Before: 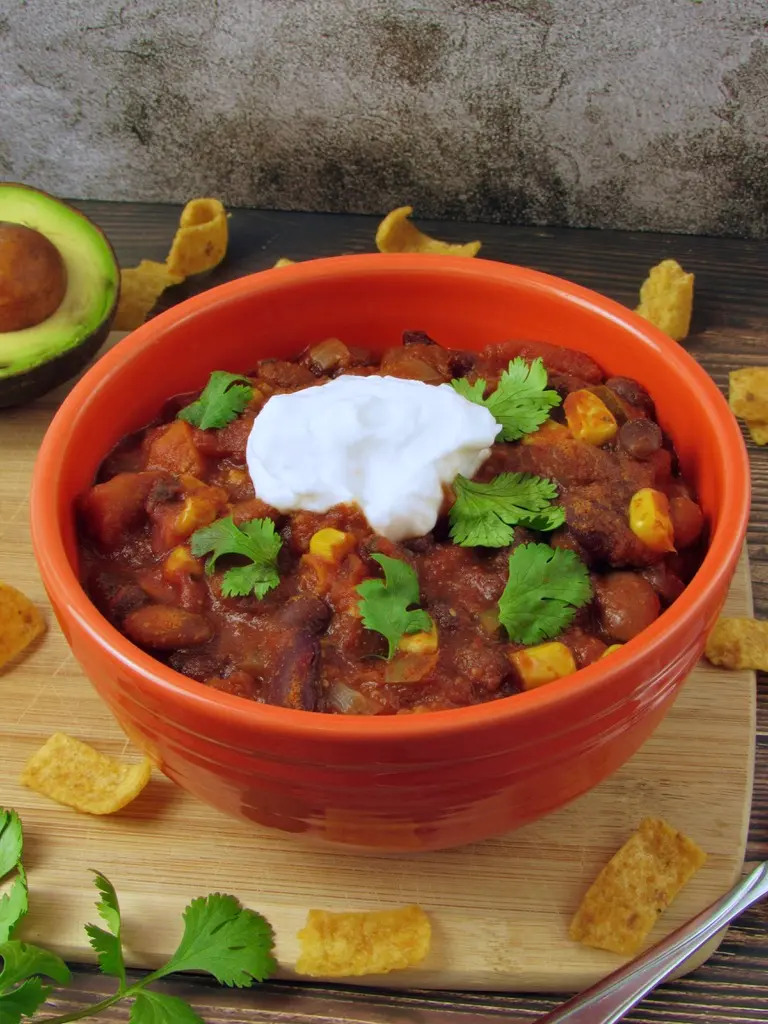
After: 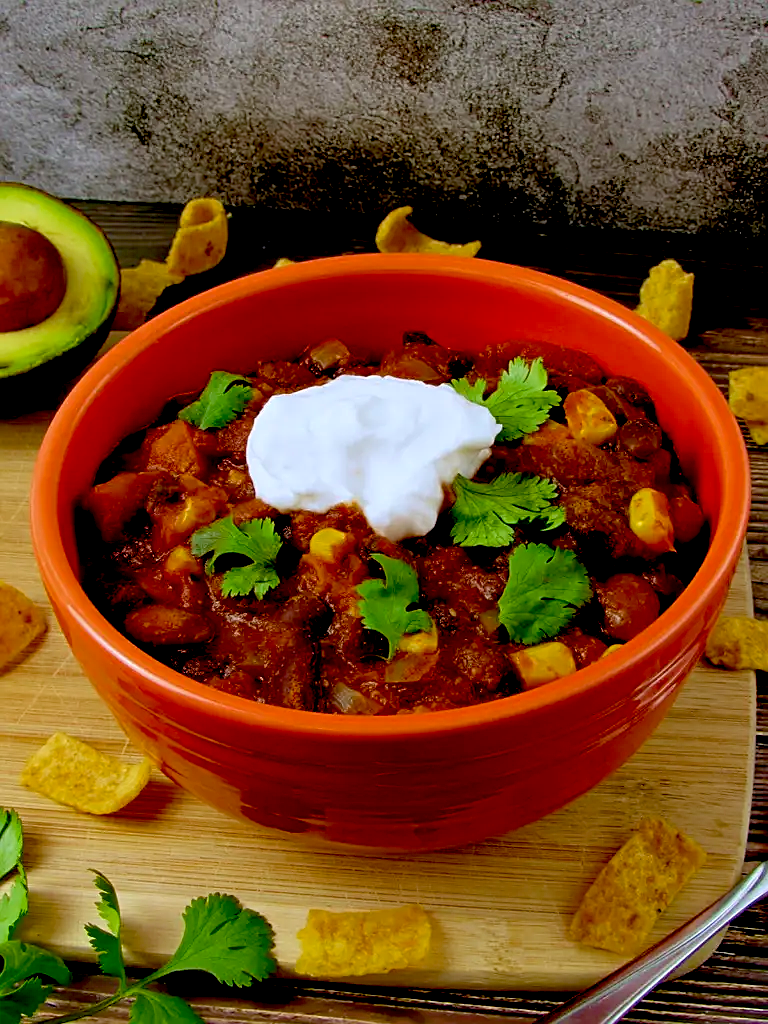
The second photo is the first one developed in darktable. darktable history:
sharpen: on, module defaults
exposure: black level correction 0.047, exposure 0.013 EV, compensate highlight preservation false
color balance rgb: global vibrance 20%
